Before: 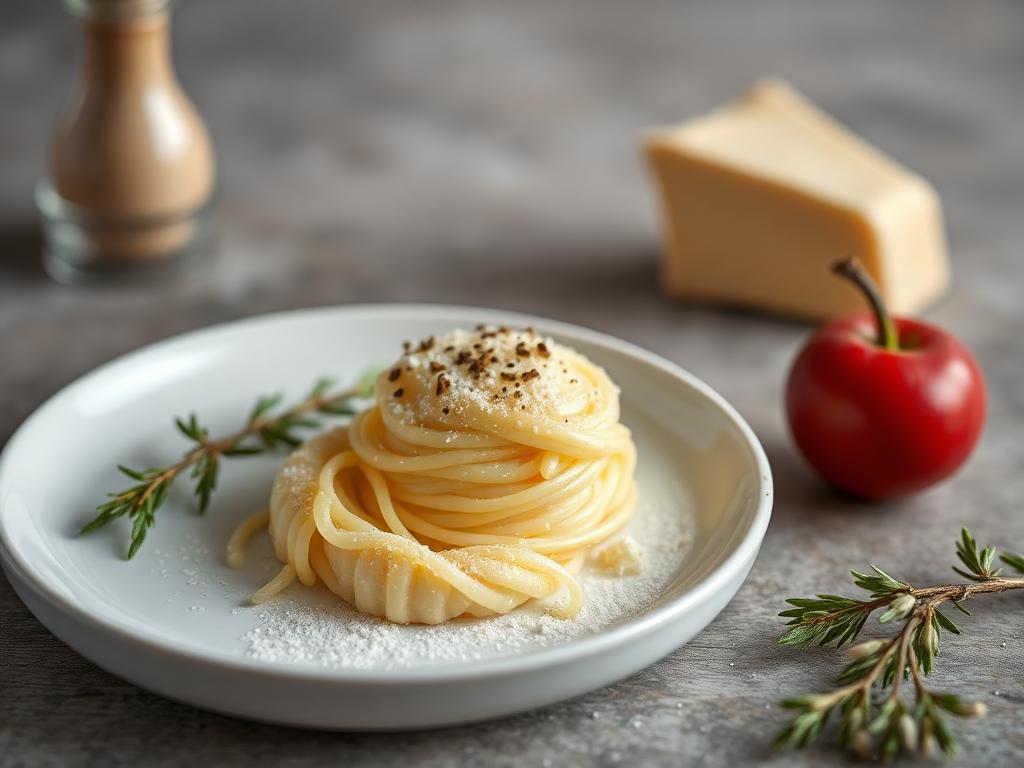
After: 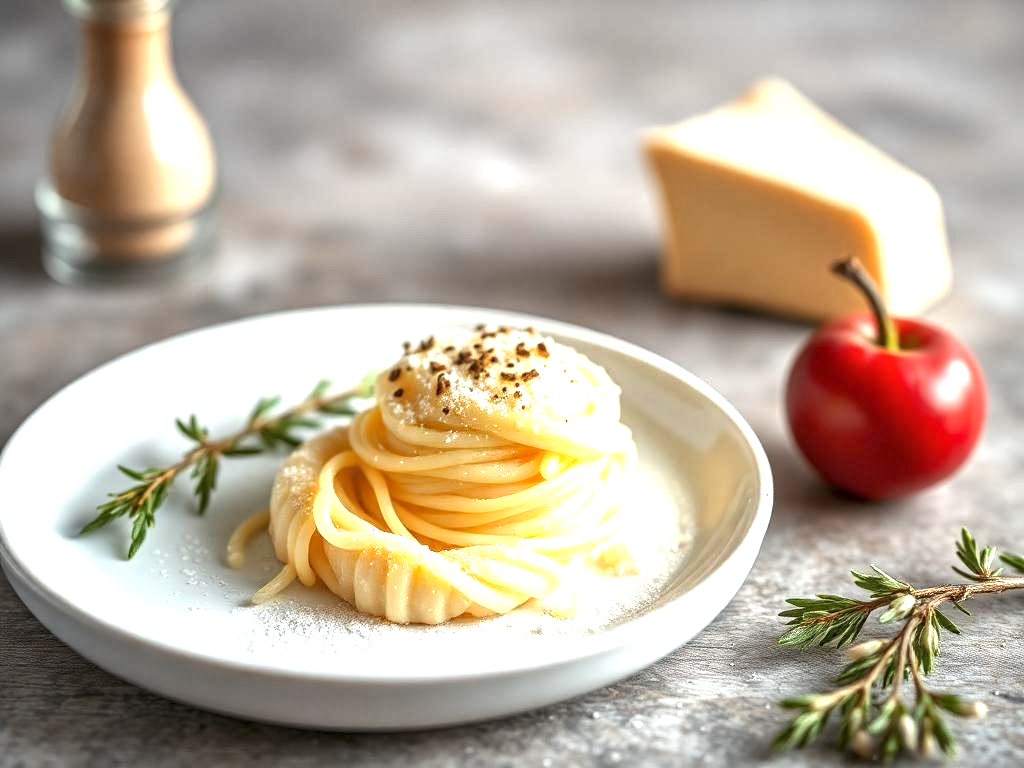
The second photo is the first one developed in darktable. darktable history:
local contrast: detail 130%
exposure: black level correction 0, exposure 1.126 EV, compensate highlight preservation false
